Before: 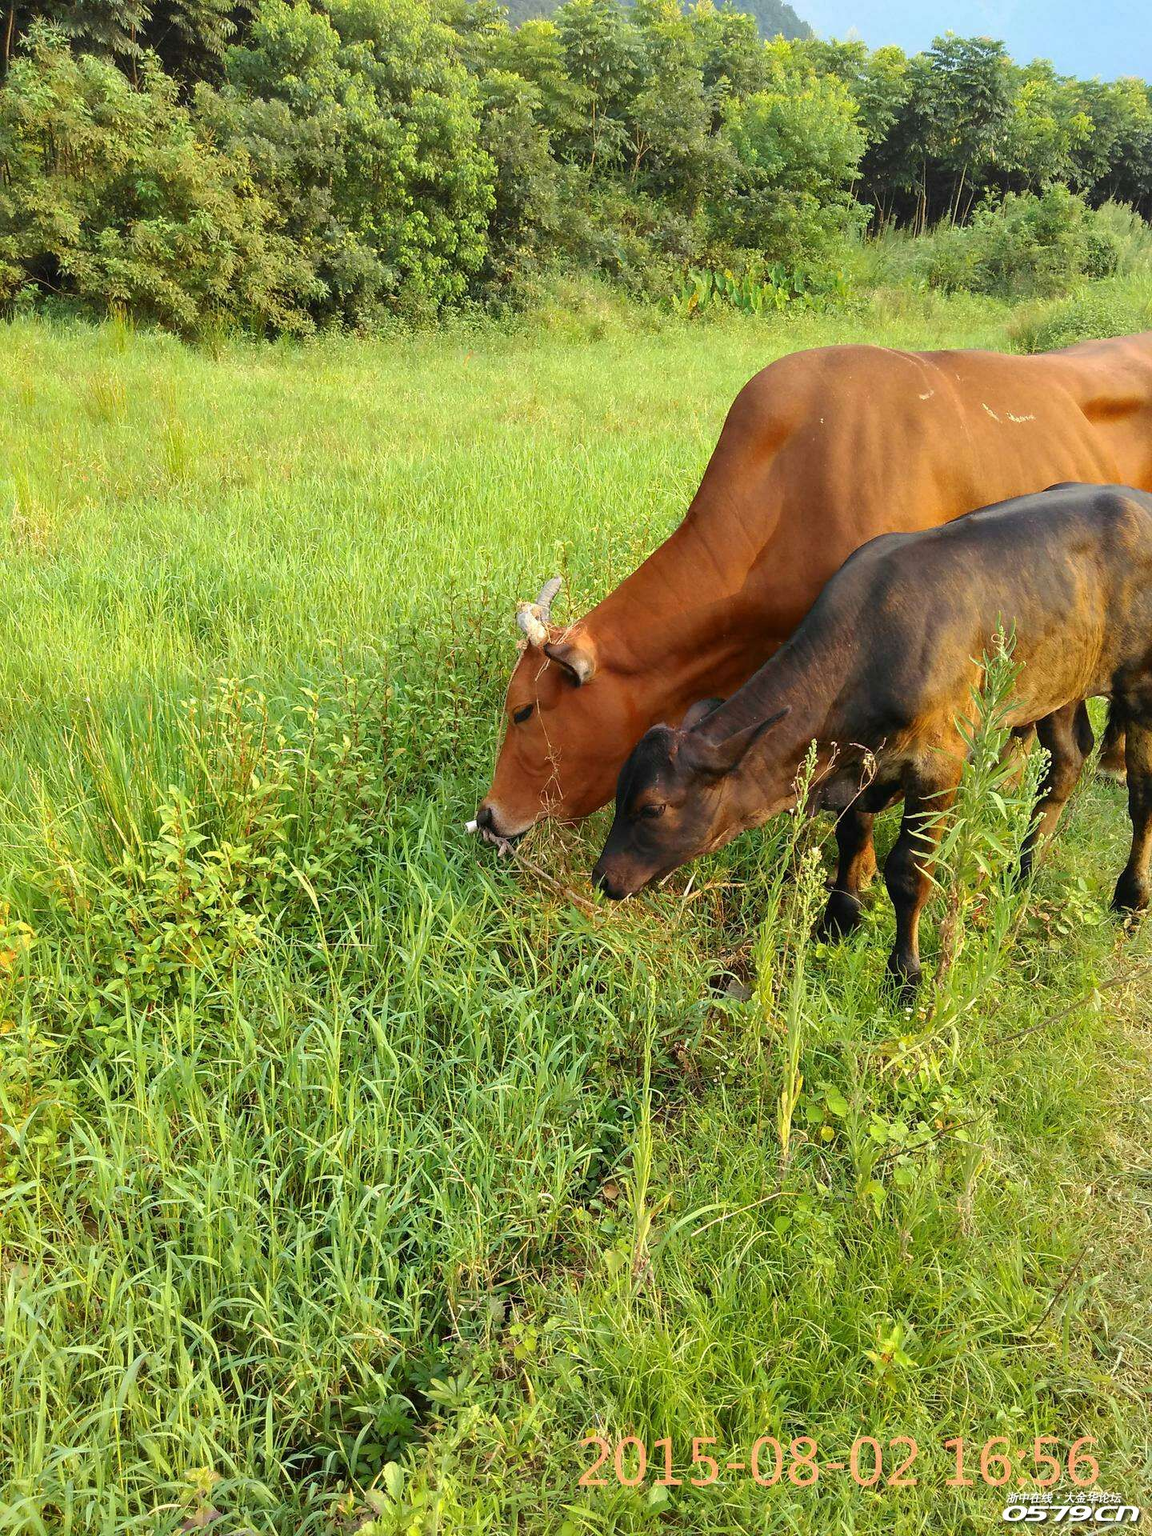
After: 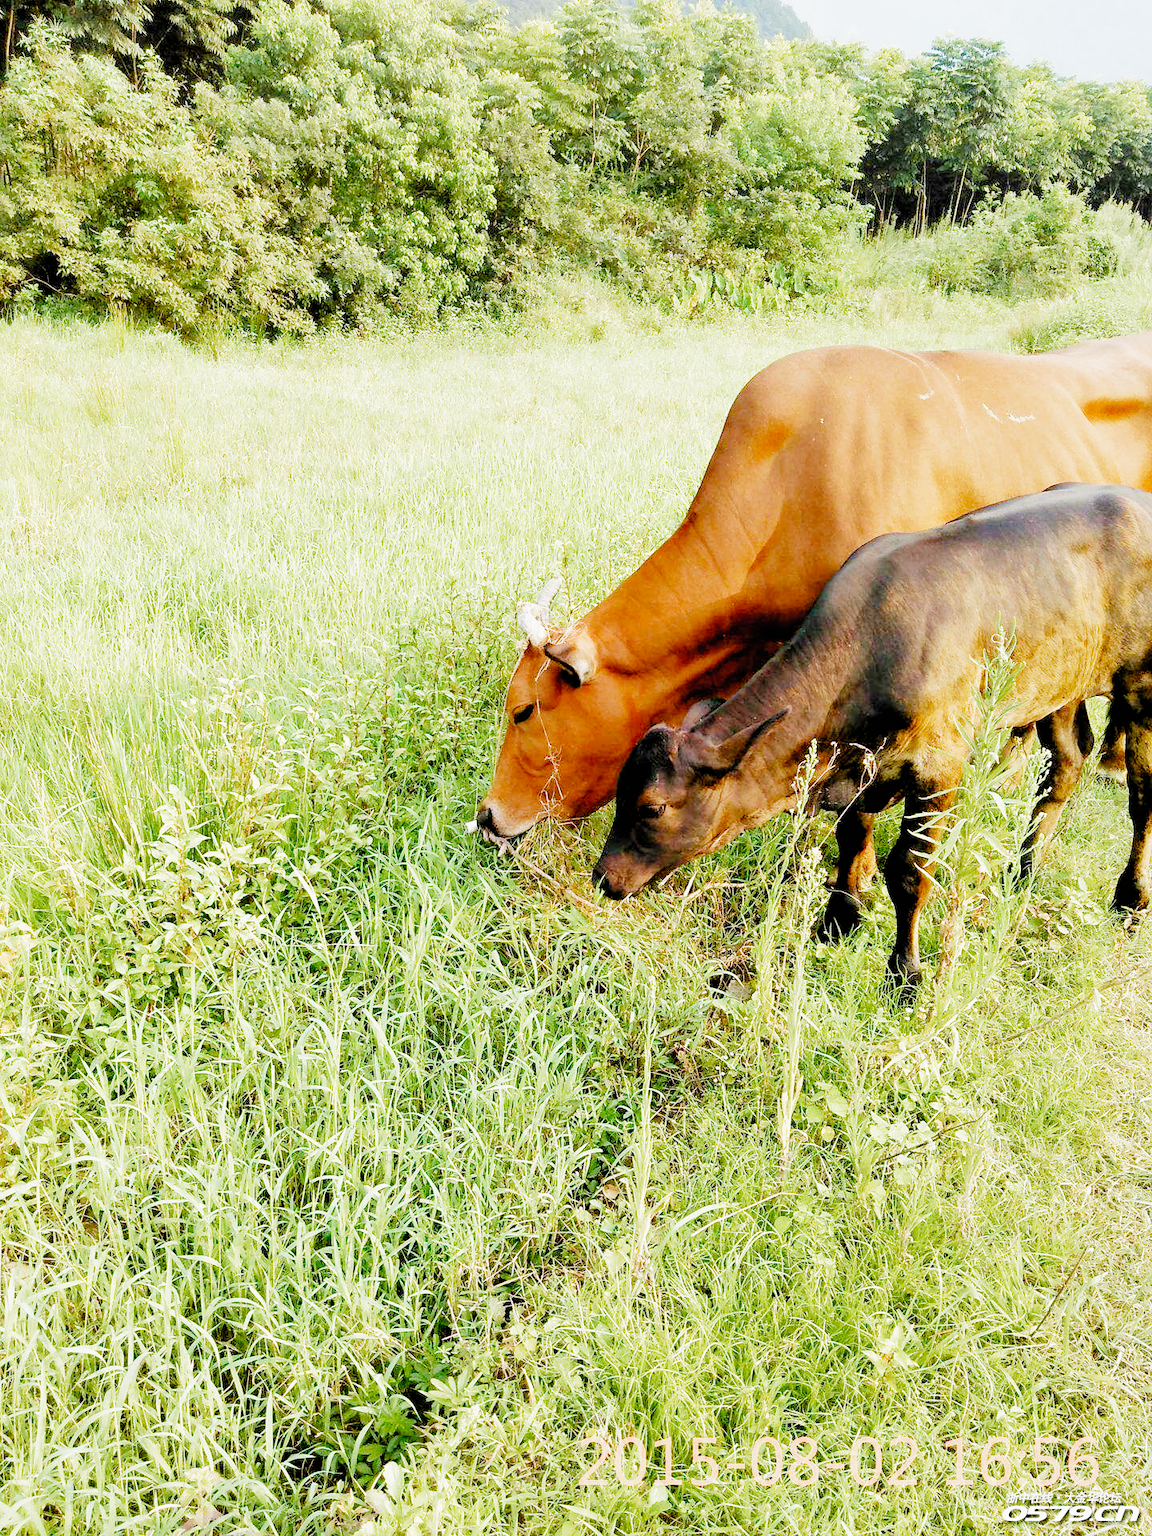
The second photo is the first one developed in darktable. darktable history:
exposure: black level correction 0, exposure 1.45 EV, compensate exposure bias true, compensate highlight preservation false
velvia: on, module defaults
filmic rgb: black relative exposure -2.85 EV, white relative exposure 4.56 EV, hardness 1.77, contrast 1.25, preserve chrominance no, color science v5 (2021)
